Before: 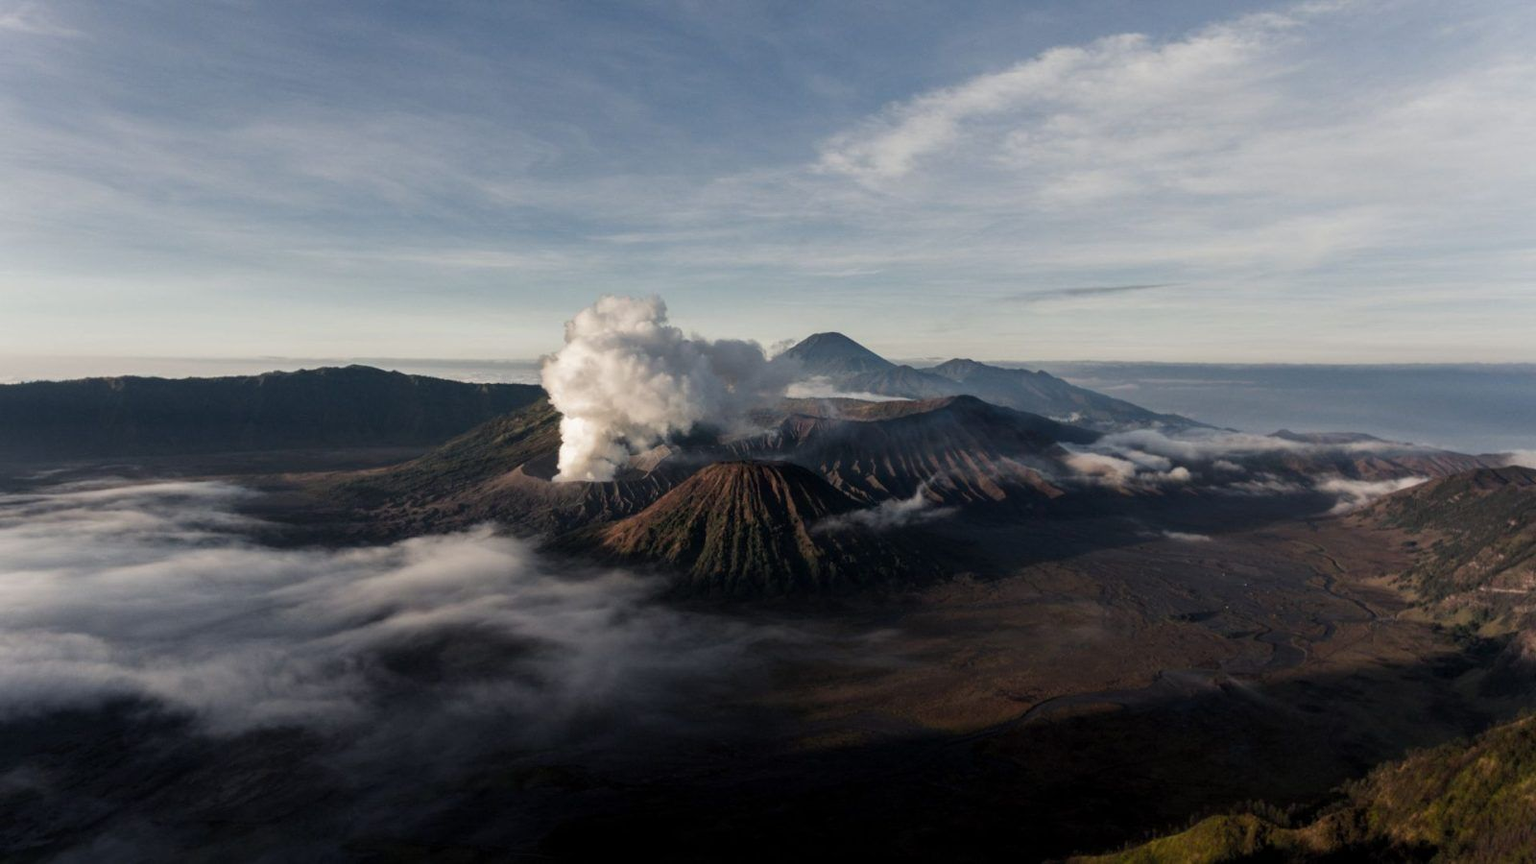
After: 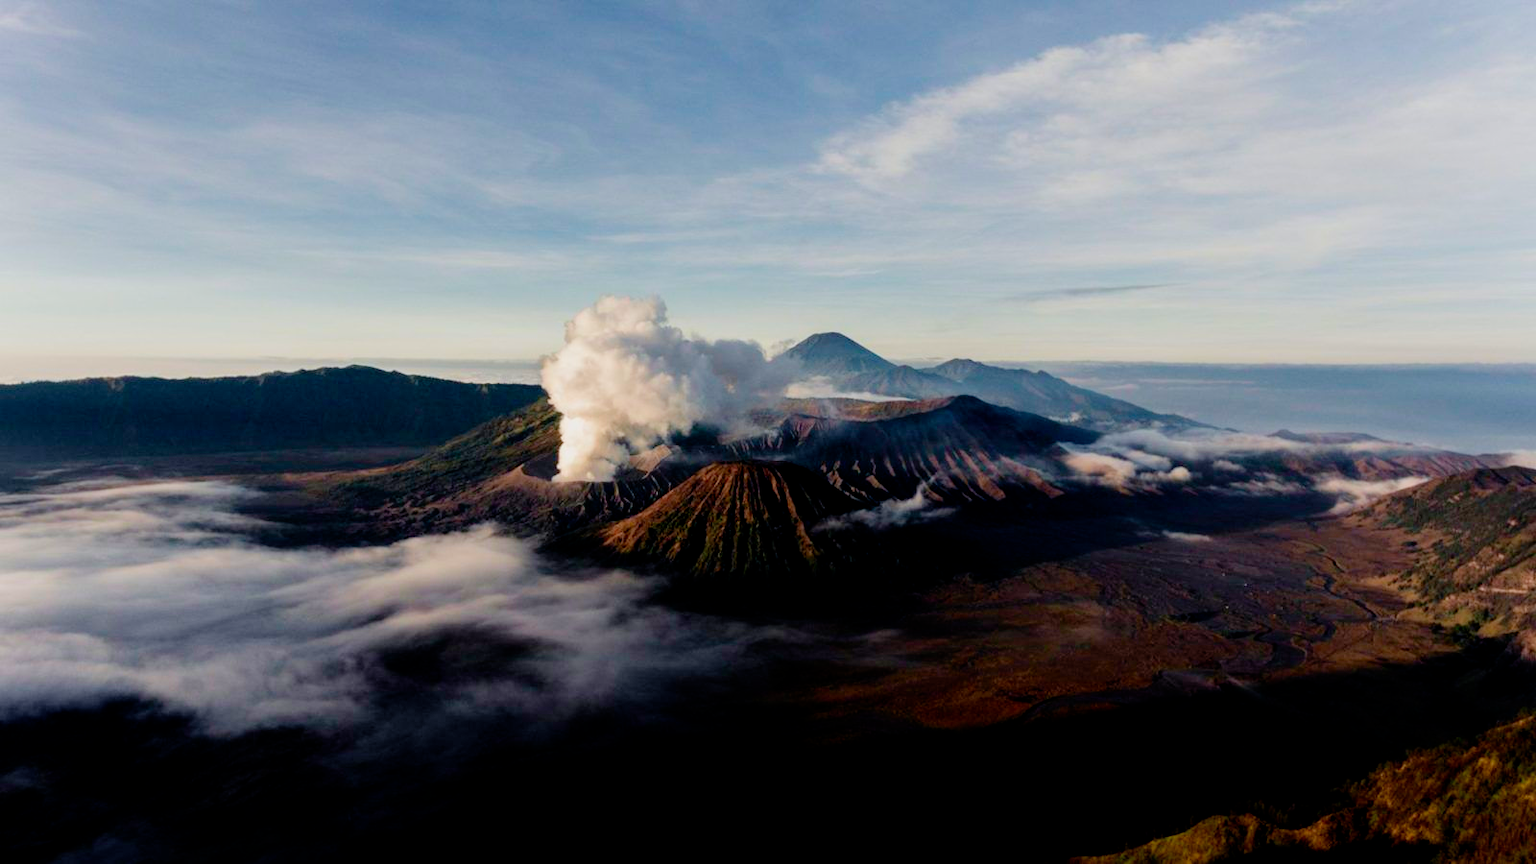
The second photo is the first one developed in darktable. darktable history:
exposure: compensate exposure bias true, compensate highlight preservation false
filmic rgb: black relative exposure -7.61 EV, white relative exposure 4.66 EV, target black luminance 0%, hardness 3.49, latitude 50.33%, contrast 1.038, highlights saturation mix 8.65%, shadows ↔ highlights balance -0.16%, preserve chrominance no, color science v4 (2020), type of noise poissonian
tone curve: curves: ch0 [(0, 0) (0.389, 0.458) (0.745, 0.82) (0.849, 0.917) (0.919, 0.969) (1, 1)]; ch1 [(0, 0) (0.437, 0.404) (0.5, 0.5) (0.529, 0.55) (0.58, 0.6) (0.616, 0.649) (1, 1)]; ch2 [(0, 0) (0.442, 0.428) (0.5, 0.5) (0.525, 0.543) (0.585, 0.62) (1, 1)], color space Lab, independent channels, preserve colors none
